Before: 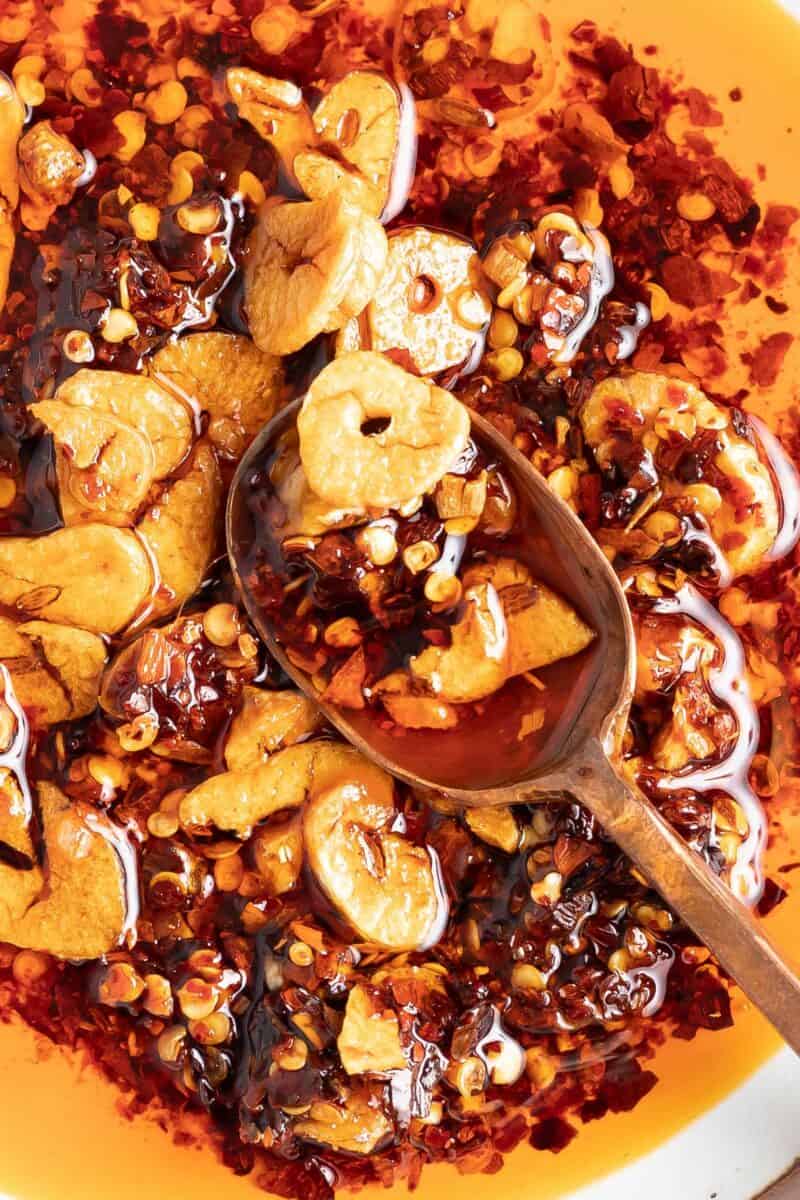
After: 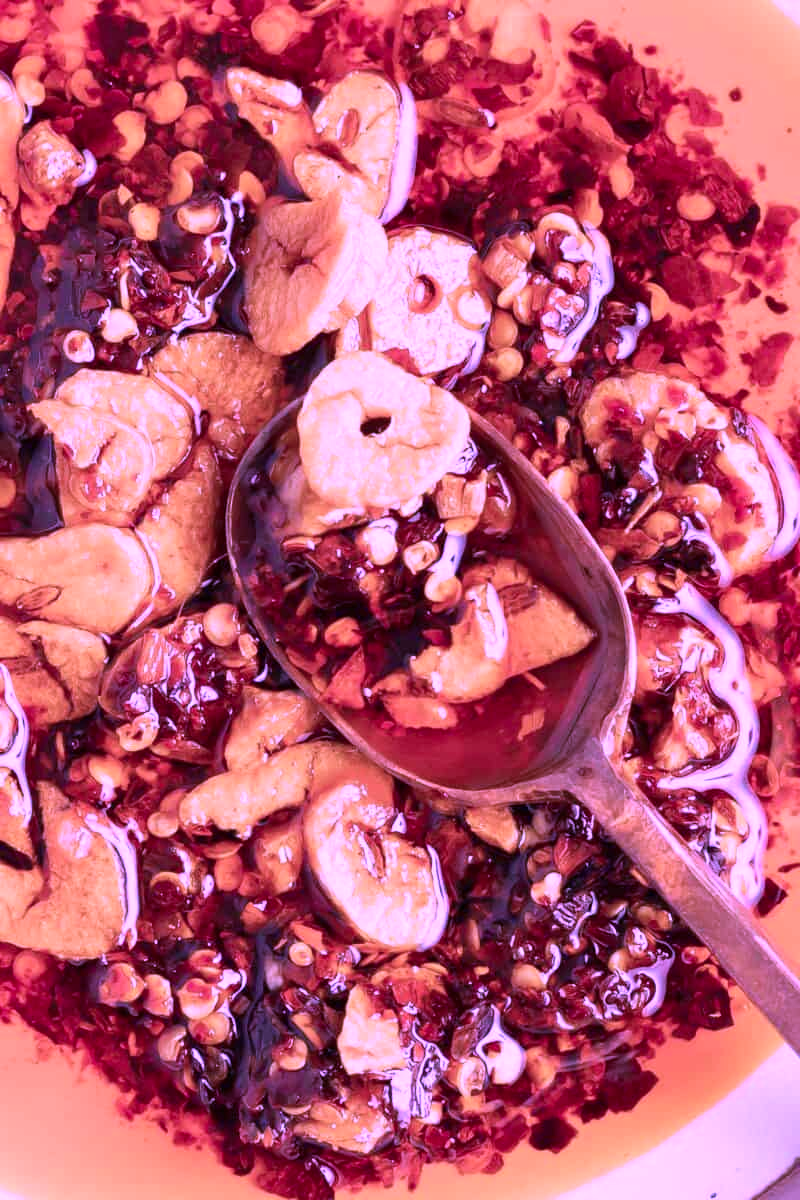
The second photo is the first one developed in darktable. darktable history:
color calibration: illuminant custom, x 0.379, y 0.482, temperature 4453.97 K
